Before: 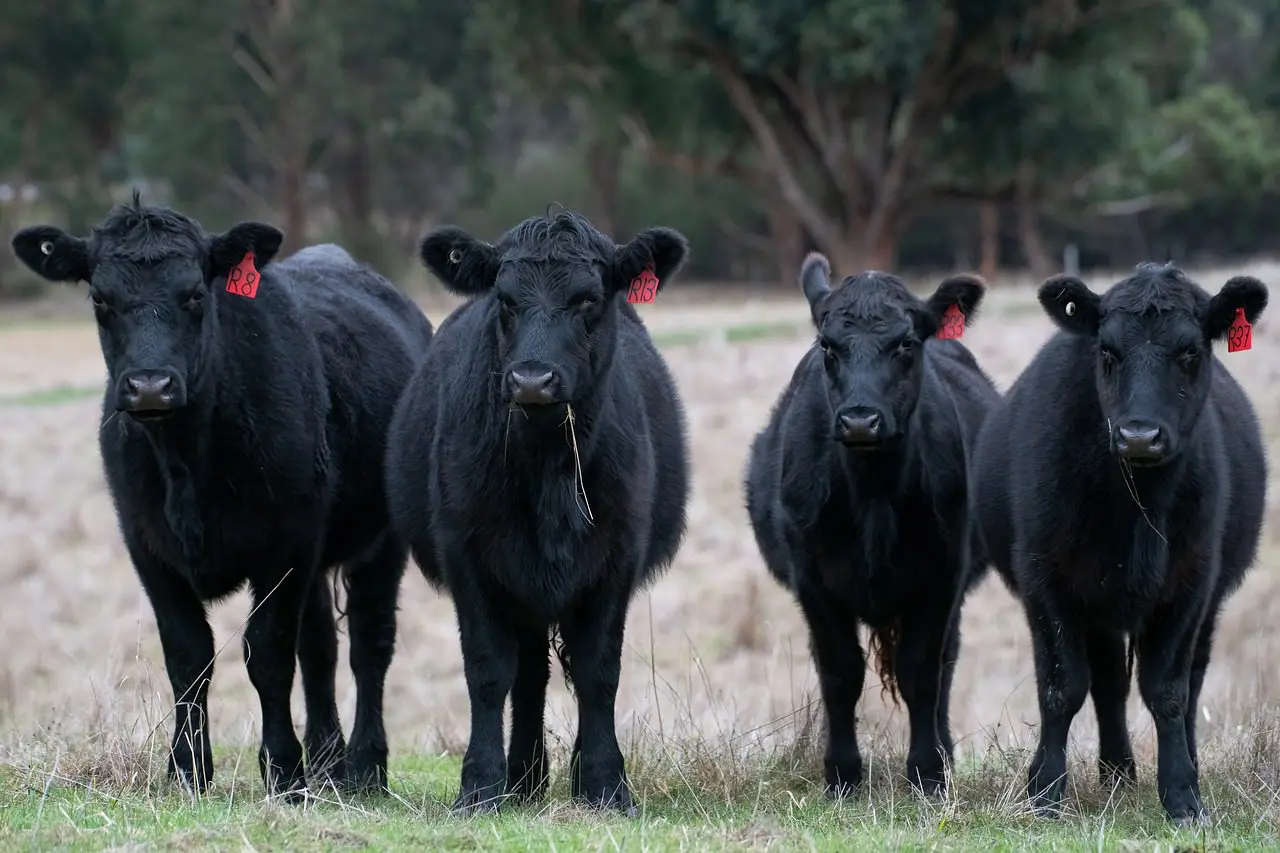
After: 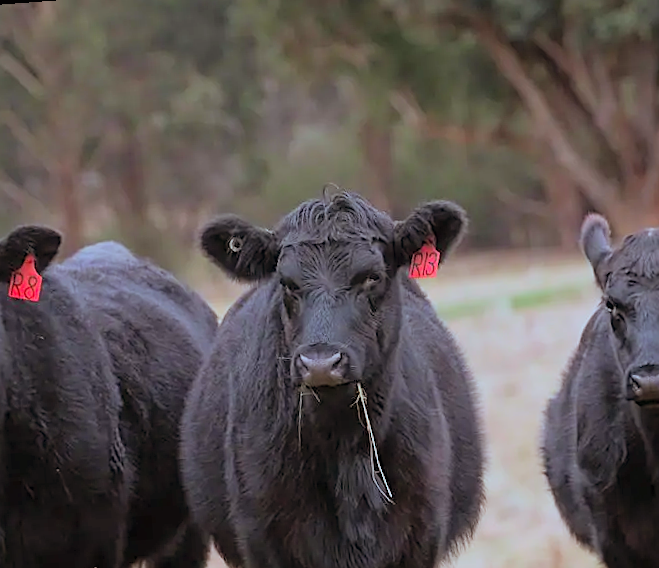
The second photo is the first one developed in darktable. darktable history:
rgb levels: mode RGB, independent channels, levels [[0, 0.5, 1], [0, 0.521, 1], [0, 0.536, 1]]
global tonemap: drago (0.7, 100)
crop: left 17.835%, top 7.675%, right 32.881%, bottom 32.213%
exposure: black level correction 0, exposure 1.1 EV, compensate highlight preservation false
rotate and perspective: rotation -4.25°, automatic cropping off
sharpen: on, module defaults
